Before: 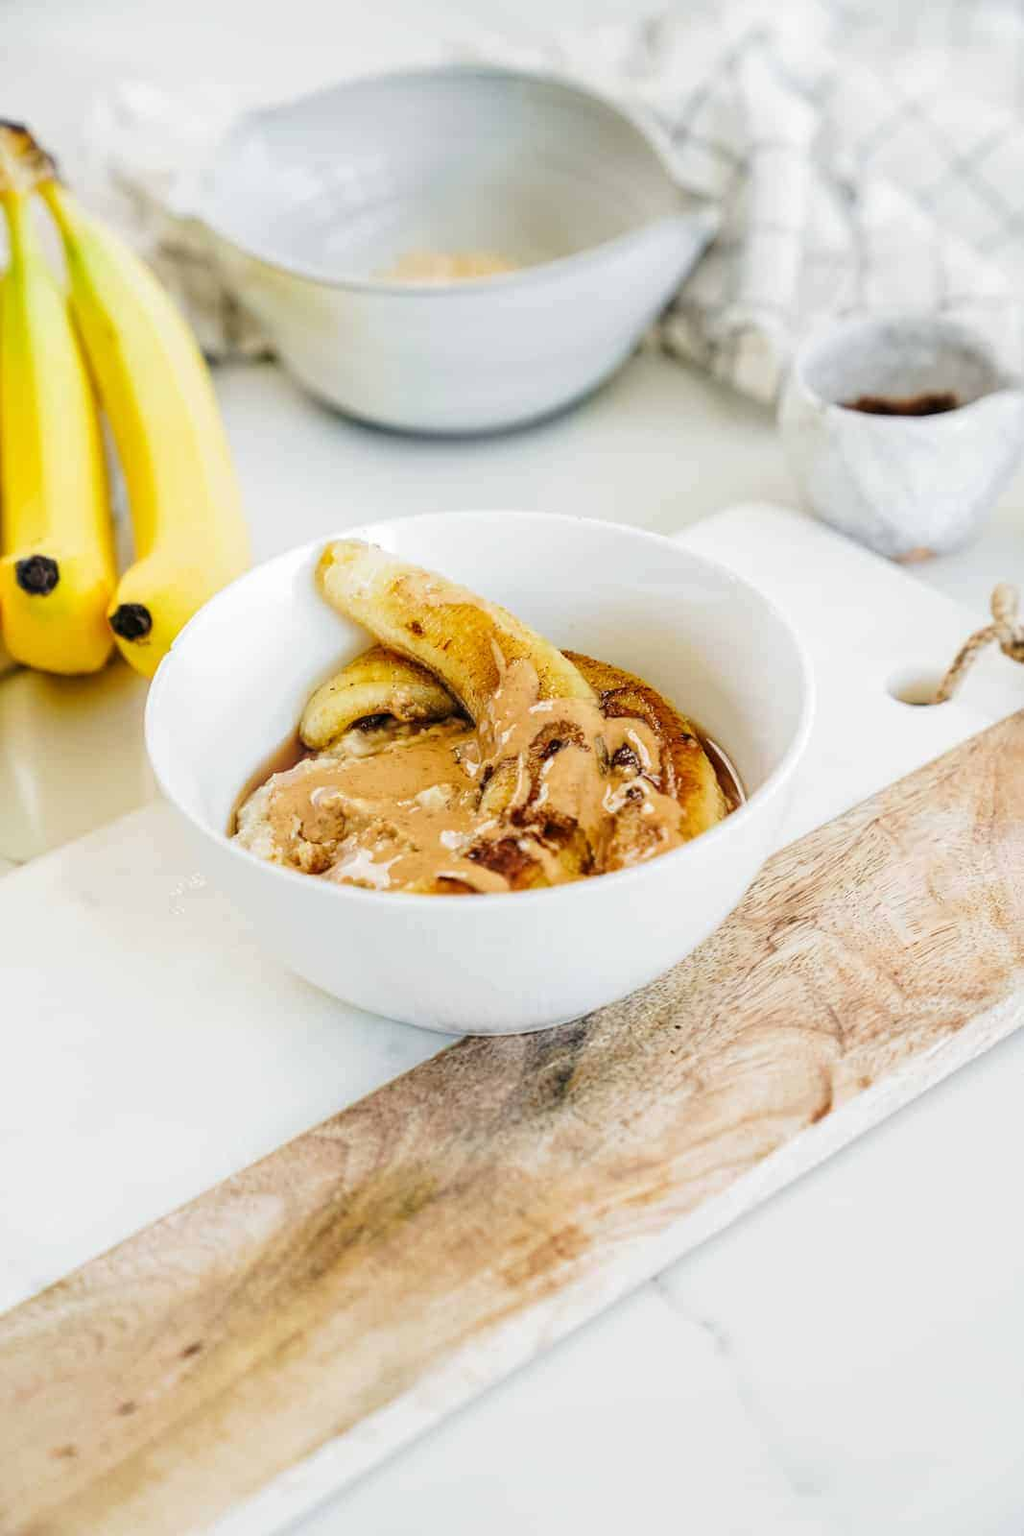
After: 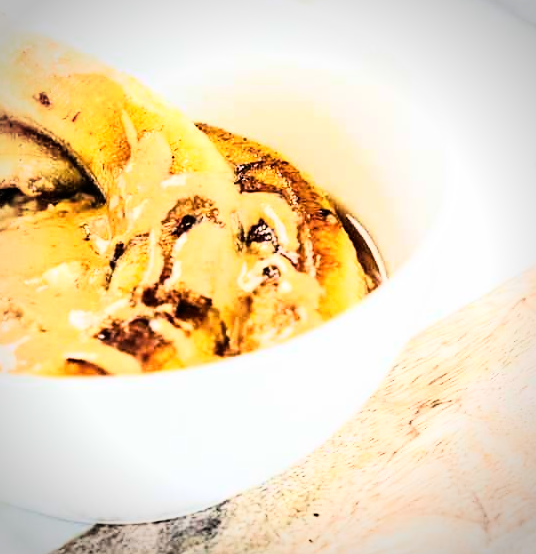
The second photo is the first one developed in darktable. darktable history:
rgb curve: curves: ch0 [(0, 0) (0.21, 0.15) (0.24, 0.21) (0.5, 0.75) (0.75, 0.96) (0.89, 0.99) (1, 1)]; ch1 [(0, 0.02) (0.21, 0.13) (0.25, 0.2) (0.5, 0.67) (0.75, 0.9) (0.89, 0.97) (1, 1)]; ch2 [(0, 0.02) (0.21, 0.13) (0.25, 0.2) (0.5, 0.67) (0.75, 0.9) (0.89, 0.97) (1, 1)], compensate middle gray true
vignetting: on, module defaults
crop: left 36.607%, top 34.735%, right 13.146%, bottom 30.611%
